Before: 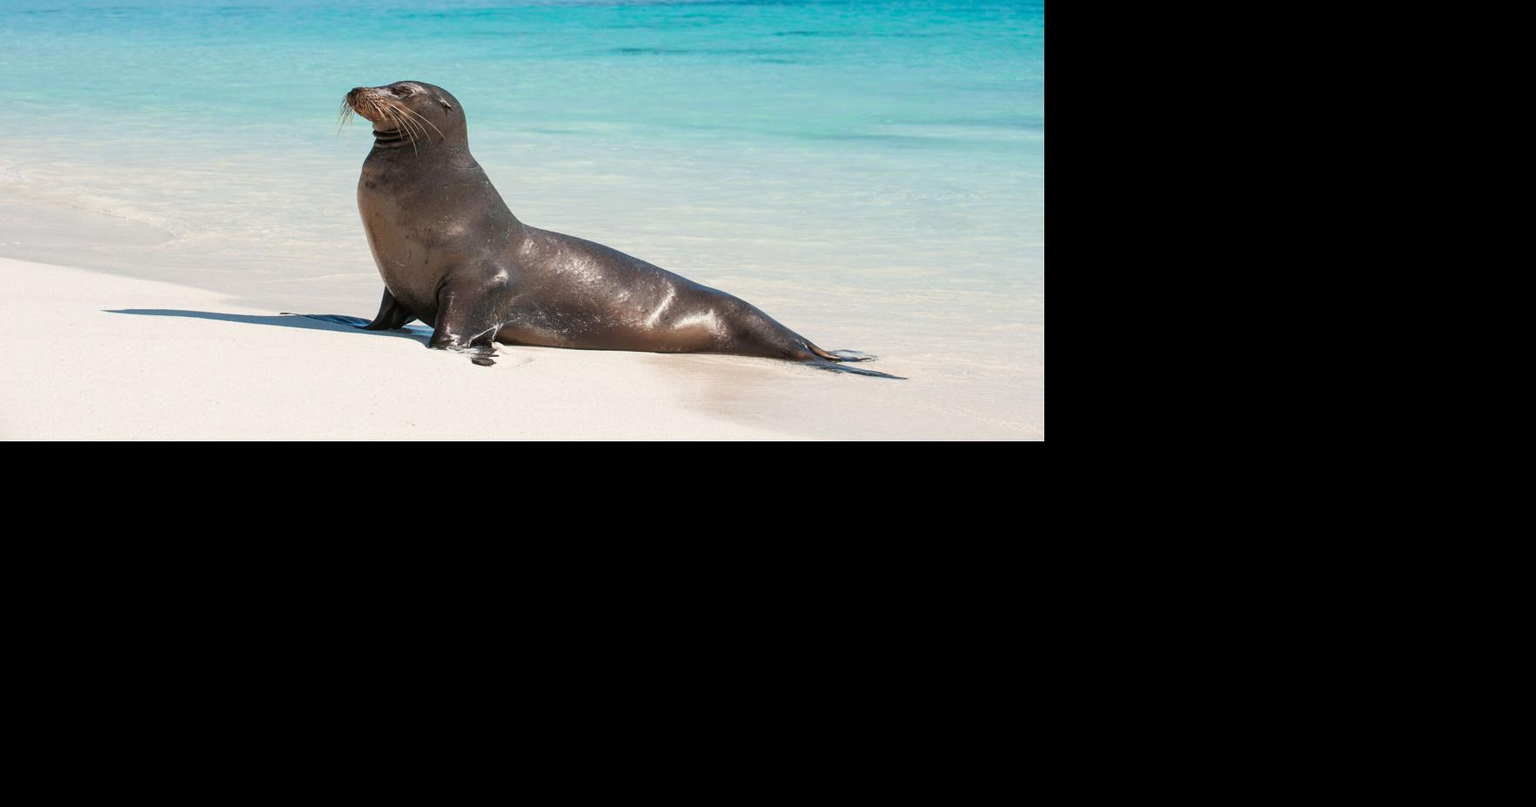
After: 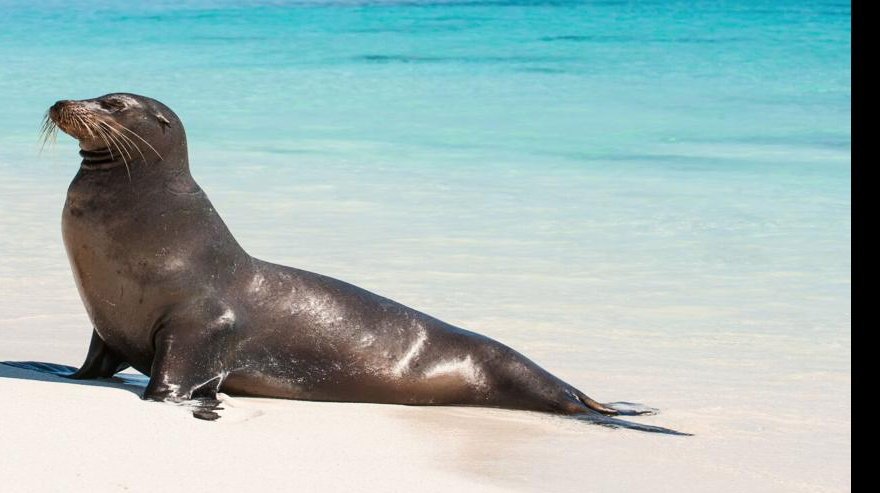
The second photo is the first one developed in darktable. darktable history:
crop: left 19.824%, right 30.296%, bottom 46.773%
contrast brightness saturation: contrast 0.14
